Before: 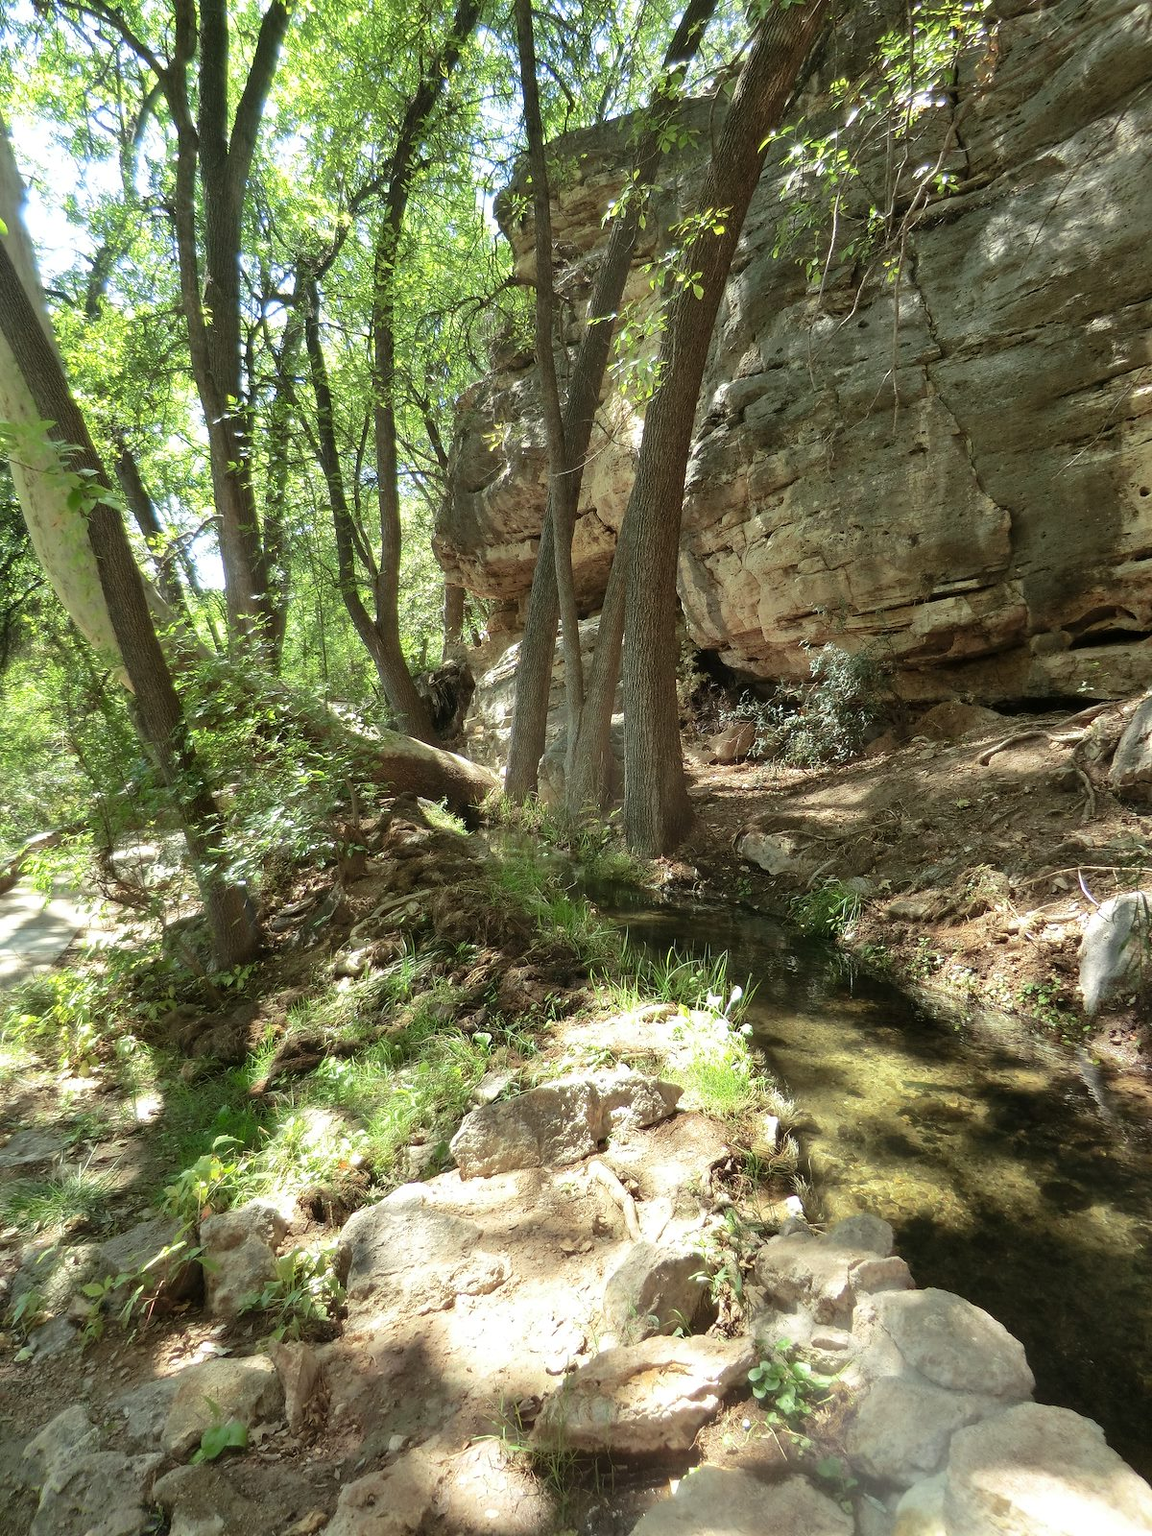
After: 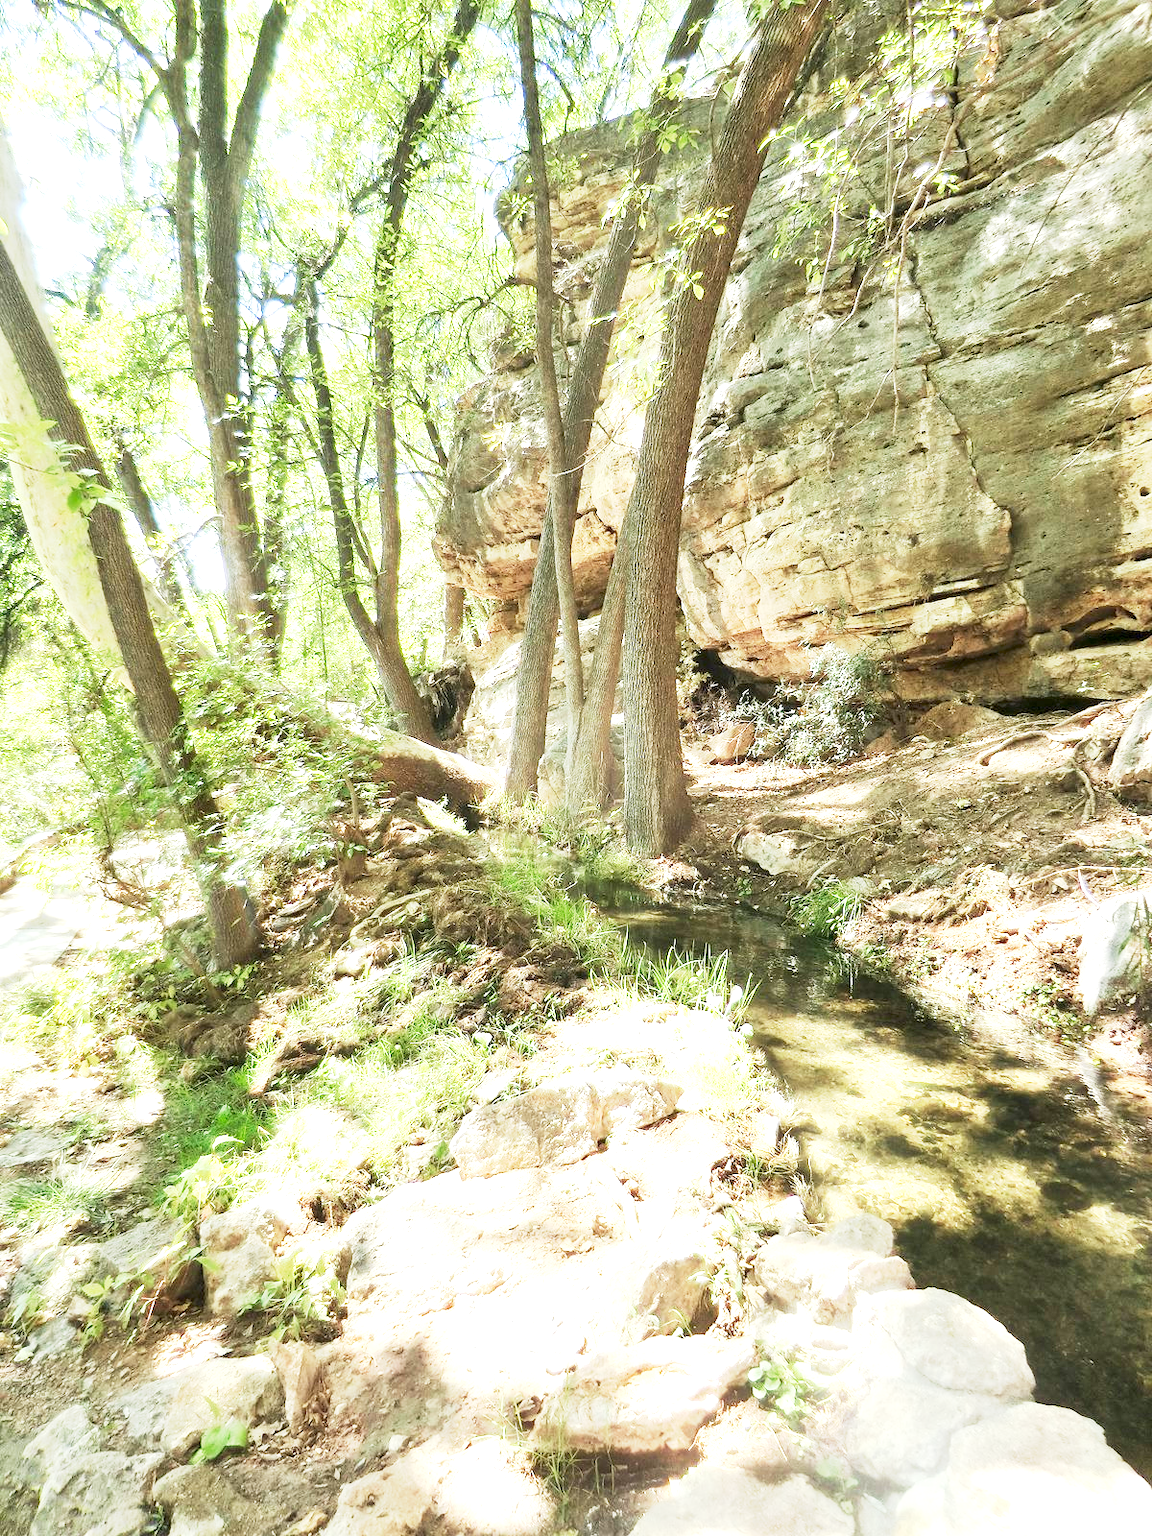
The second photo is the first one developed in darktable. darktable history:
contrast equalizer: octaves 7, y [[0.515 ×6], [0.507 ×6], [0.425 ×6], [0 ×6], [0 ×6]]
base curve: curves: ch0 [(0, 0) (0.088, 0.125) (0.176, 0.251) (0.354, 0.501) (0.613, 0.749) (1, 0.877)], preserve colors none
exposure: black level correction 0, exposure 1.897 EV, compensate exposure bias true, compensate highlight preservation false
